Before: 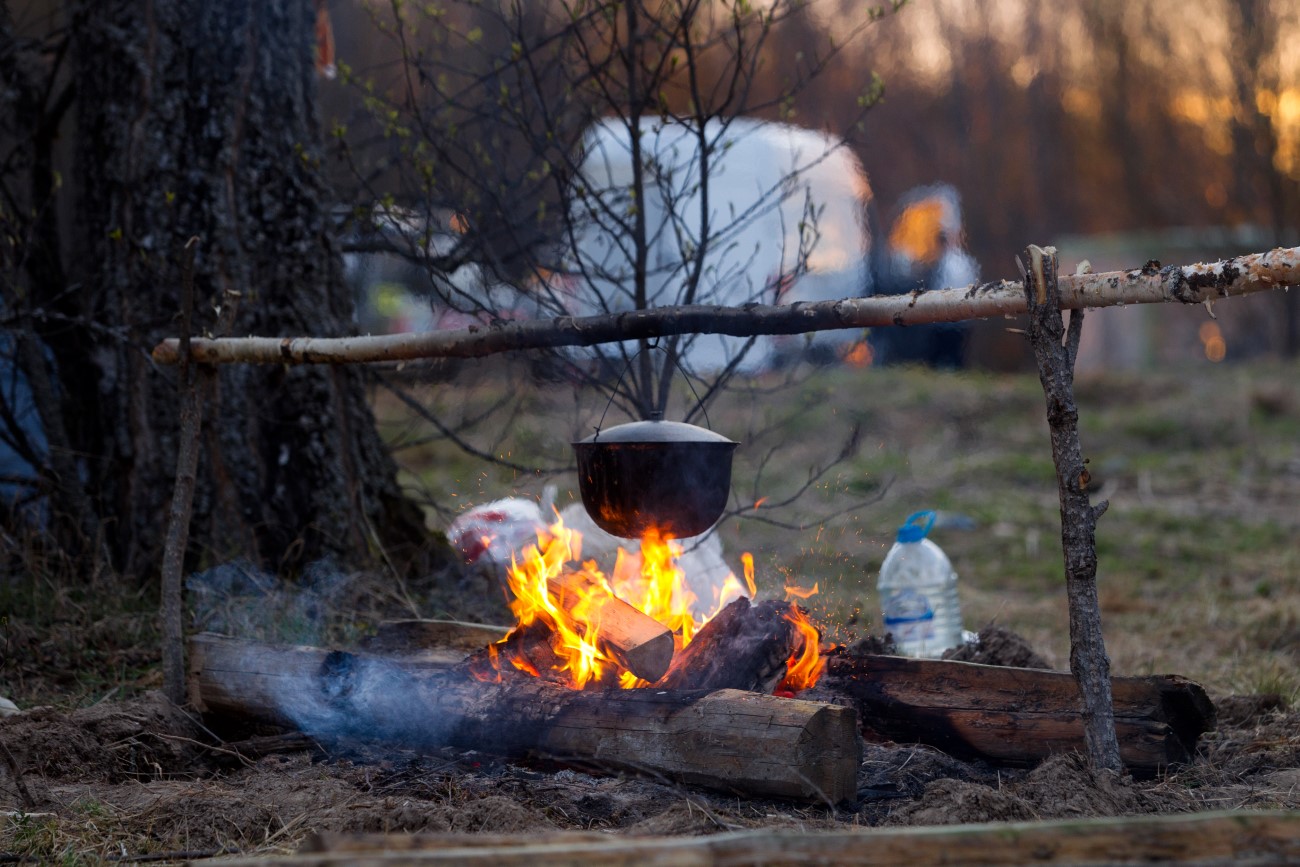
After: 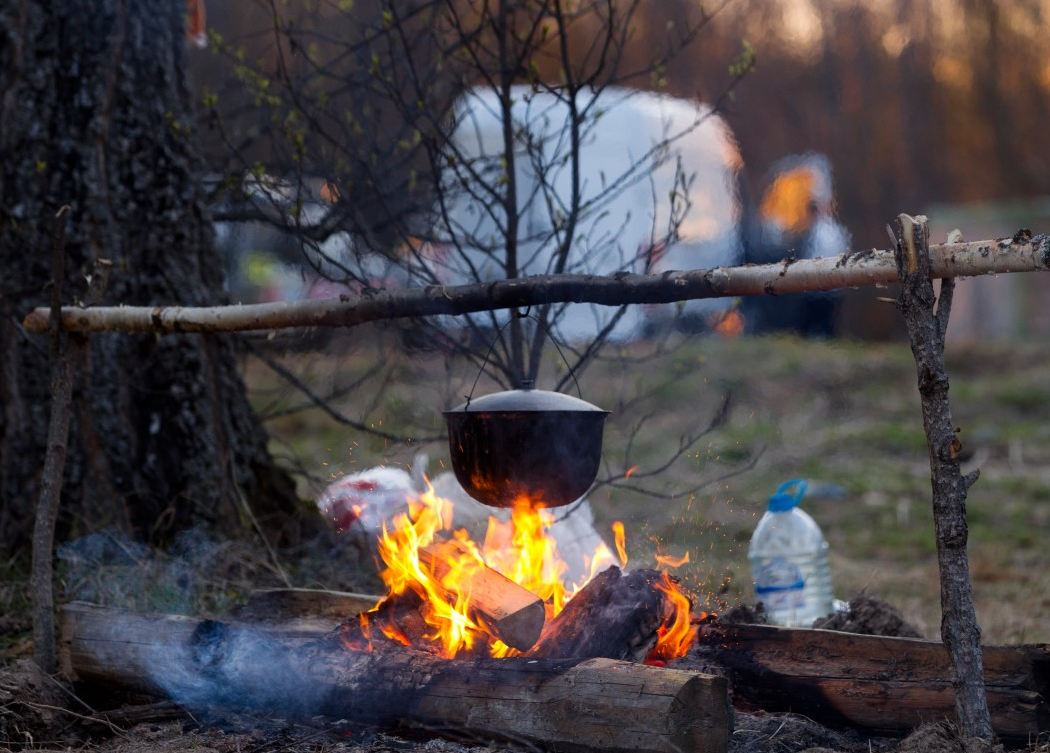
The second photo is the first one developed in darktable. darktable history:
crop: left 9.951%, top 3.631%, right 9.272%, bottom 9.453%
